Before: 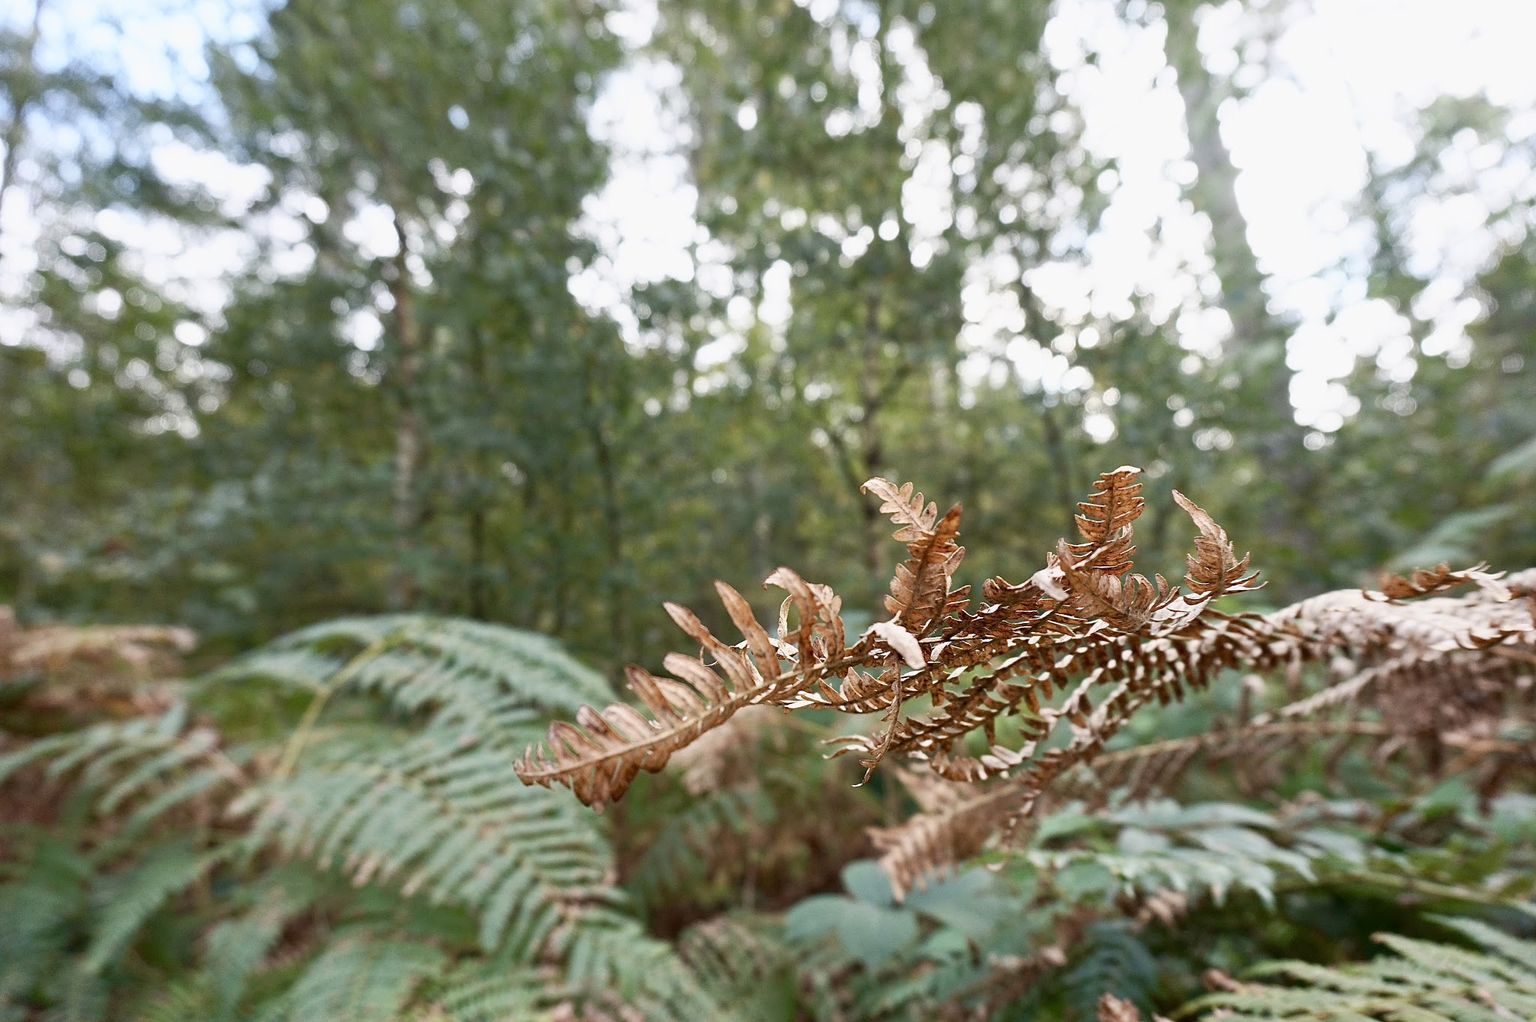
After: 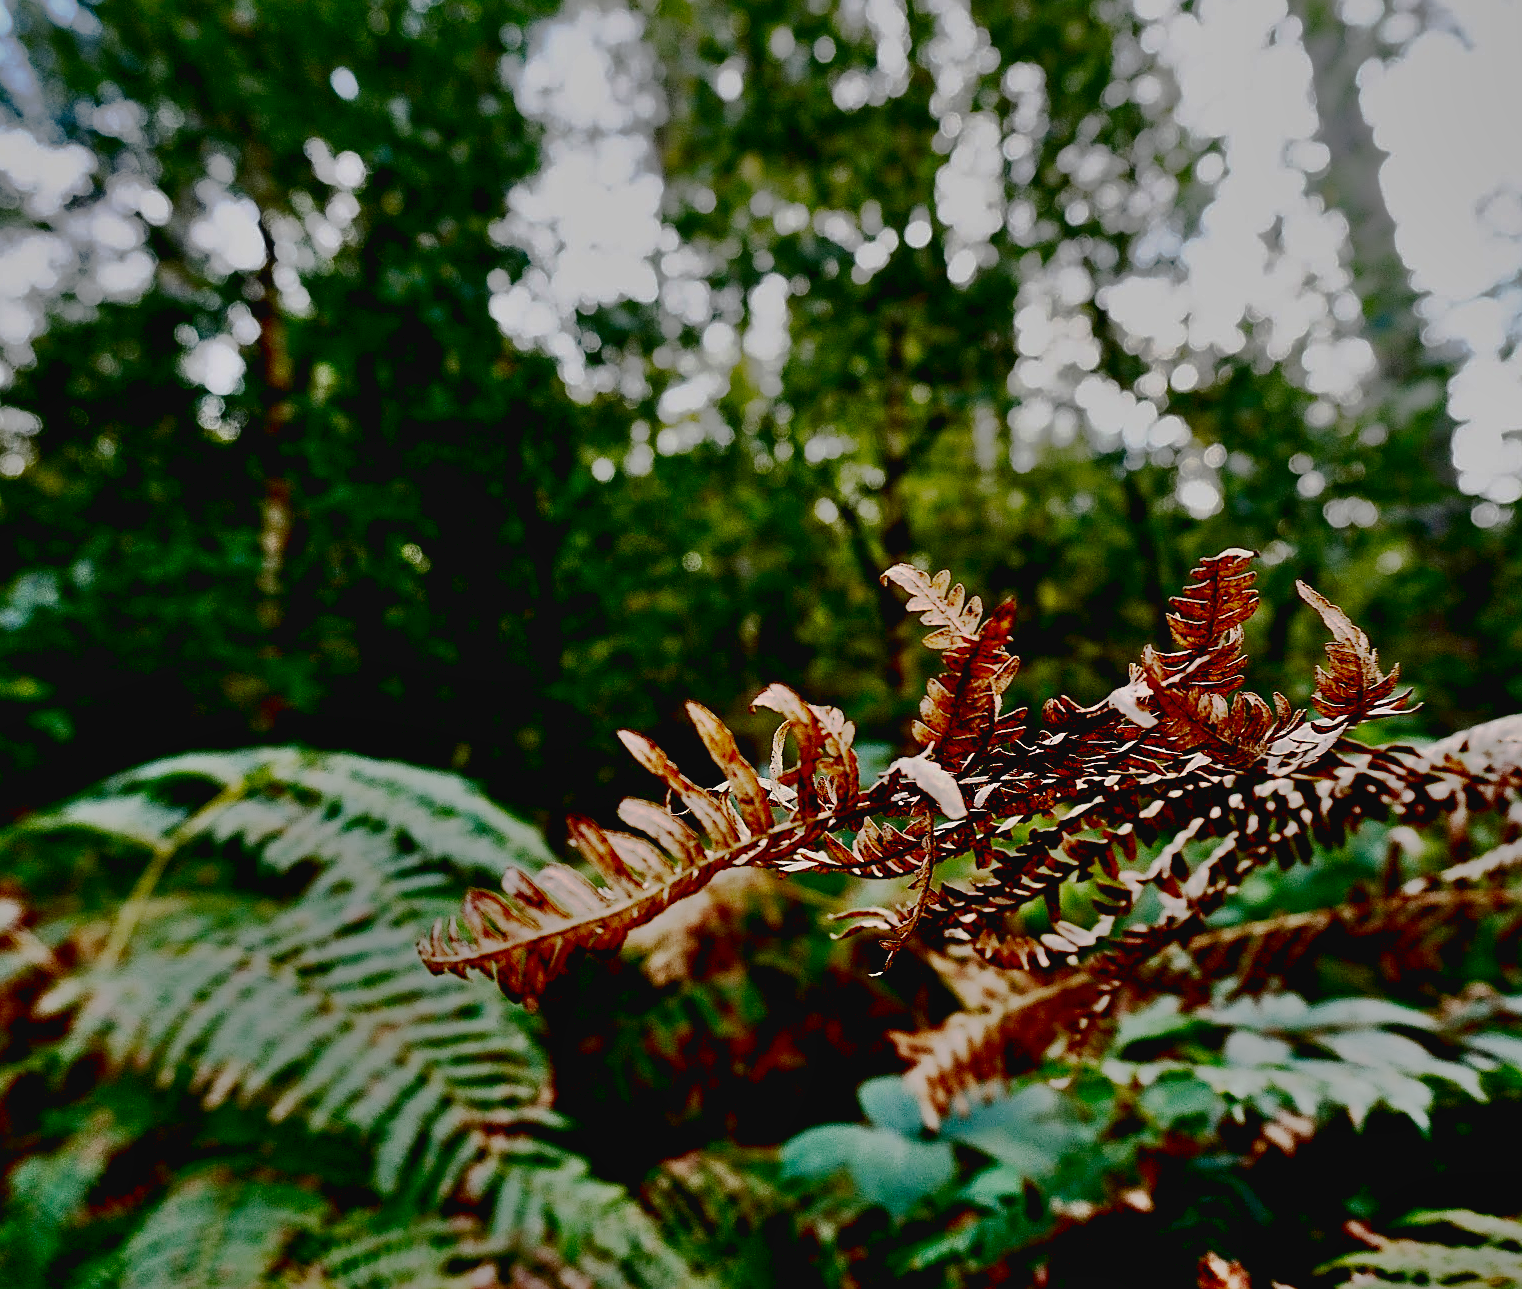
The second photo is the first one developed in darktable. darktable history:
shadows and highlights: soften with gaussian
crop and rotate: left 13.073%, top 5.383%, right 12.567%
contrast brightness saturation: contrast 0.086, brightness -0.593, saturation 0.169
sharpen: amount 0.215
base curve: curves: ch0 [(0.065, 0.026) (0.236, 0.358) (0.53, 0.546) (0.777, 0.841) (0.924, 0.992)], preserve colors none
exposure: exposure -0.485 EV, compensate highlight preservation false
